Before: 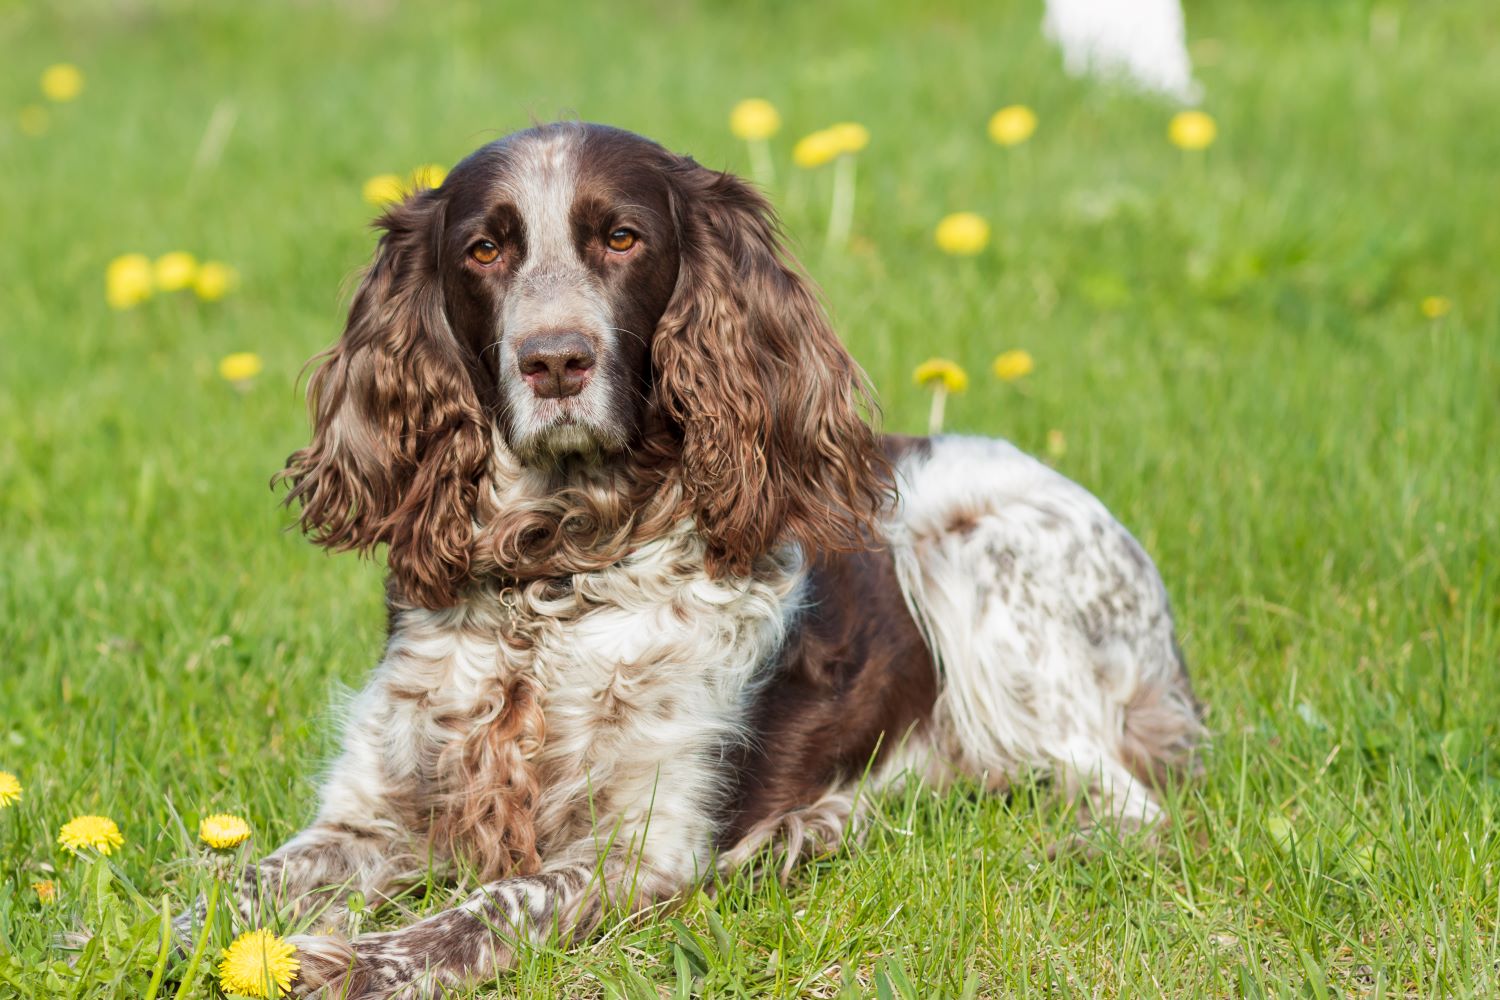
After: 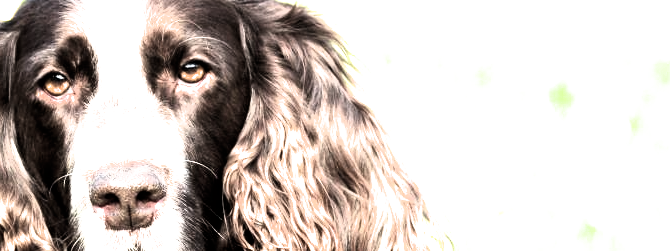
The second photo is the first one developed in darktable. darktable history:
filmic rgb: black relative exposure -8.2 EV, white relative exposure 2.2 EV, threshold 3 EV, hardness 7.11, latitude 85.74%, contrast 1.696, highlights saturation mix -4%, shadows ↔ highlights balance -2.69%, color science v5 (2021), contrast in shadows safe, contrast in highlights safe, enable highlight reconstruction true
crop: left 28.64%, top 16.832%, right 26.637%, bottom 58.055%
contrast brightness saturation: contrast 0.1, saturation -0.36
exposure: black level correction 0, exposure 1.388 EV, compensate exposure bias true, compensate highlight preservation false
